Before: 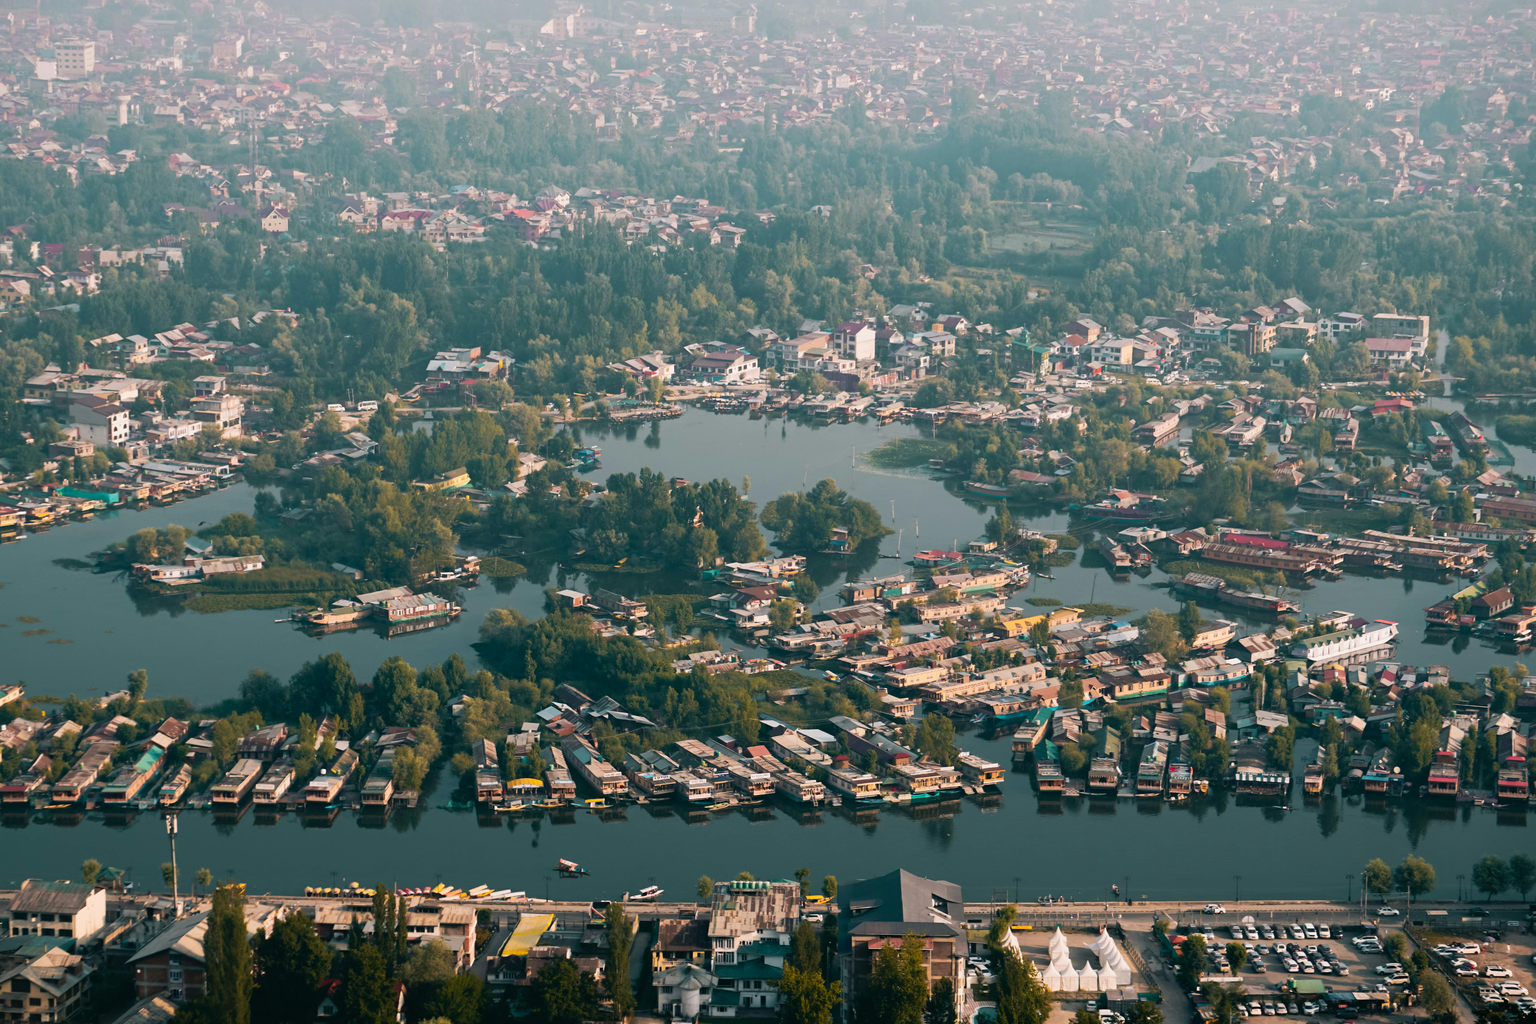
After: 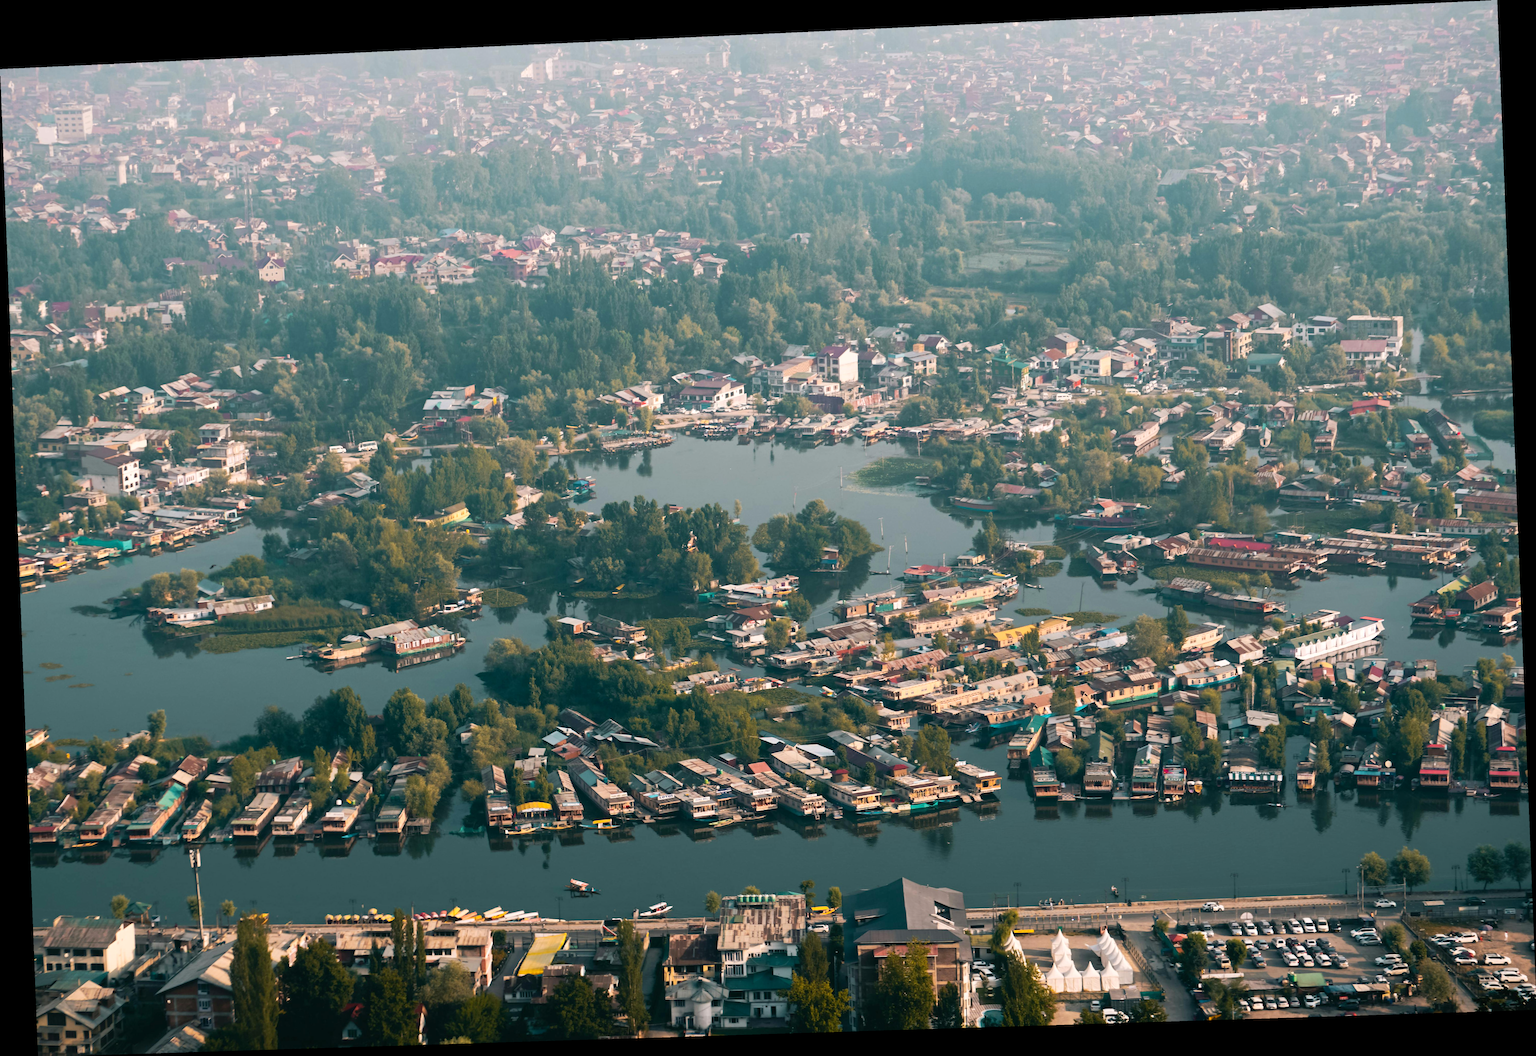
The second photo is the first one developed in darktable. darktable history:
rotate and perspective: rotation -2.22°, lens shift (horizontal) -0.022, automatic cropping off
exposure: exposure 0.2 EV, compensate highlight preservation false
